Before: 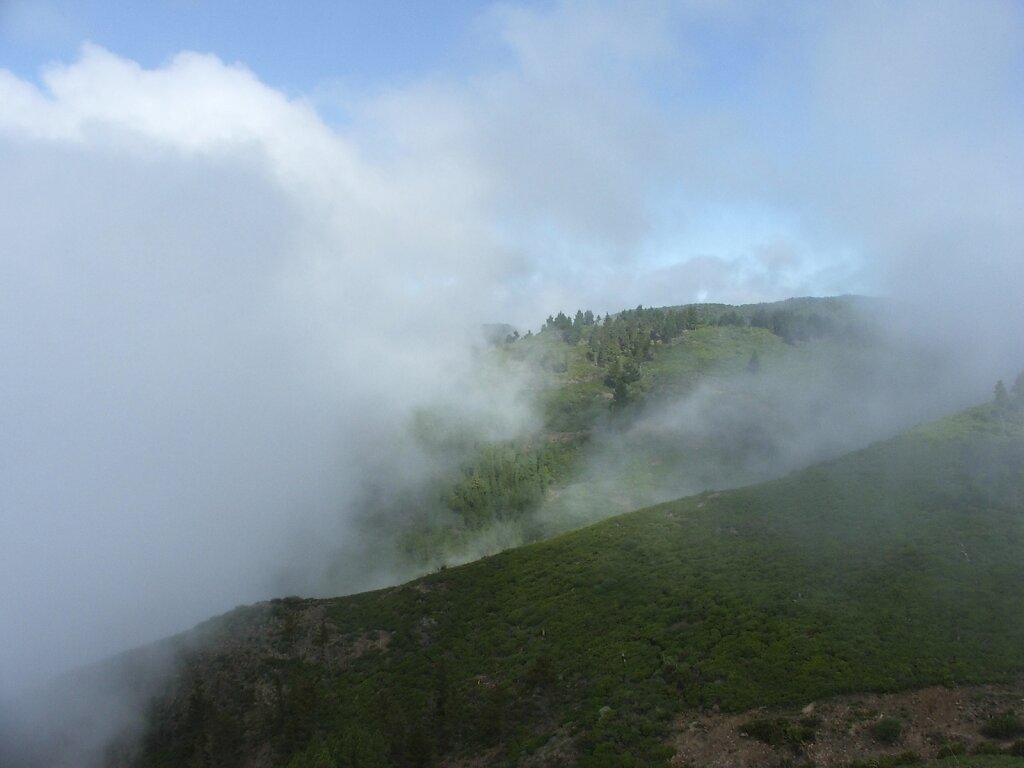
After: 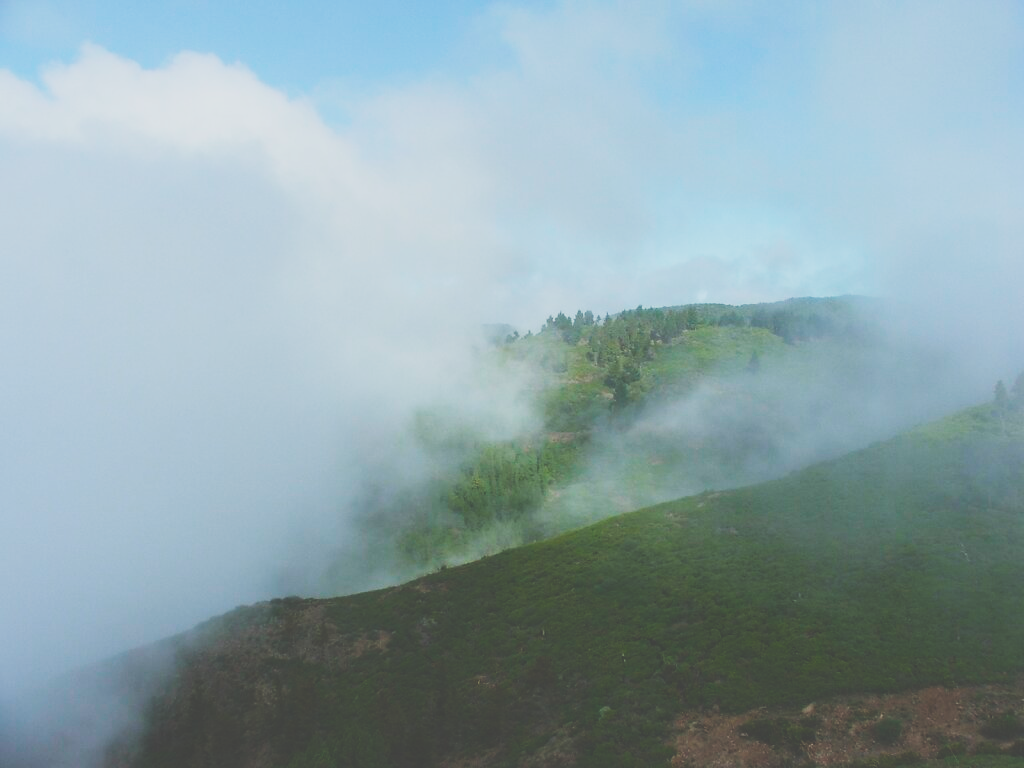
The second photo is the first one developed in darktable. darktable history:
color balance rgb: perceptual saturation grading › global saturation 20%, global vibrance 20%
contrast brightness saturation: saturation 0.18
sigmoid: contrast 1.81, skew -0.21, preserve hue 0%, red attenuation 0.1, red rotation 0.035, green attenuation 0.1, green rotation -0.017, blue attenuation 0.15, blue rotation -0.052, base primaries Rec2020
exposure: black level correction -0.087, compensate highlight preservation false
